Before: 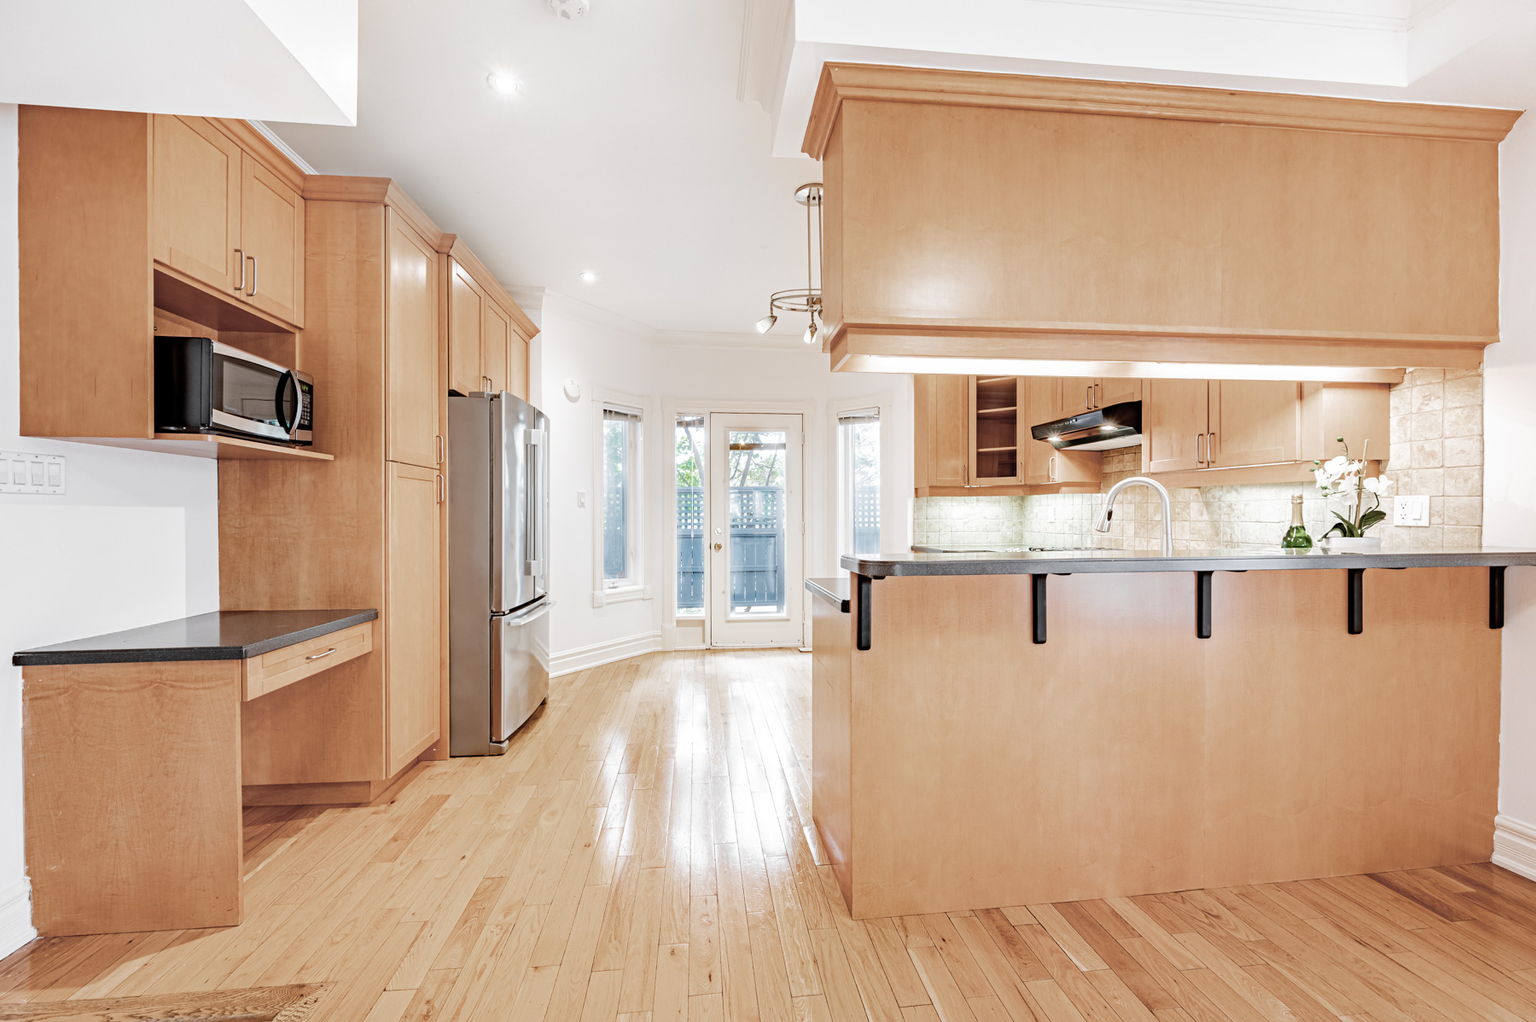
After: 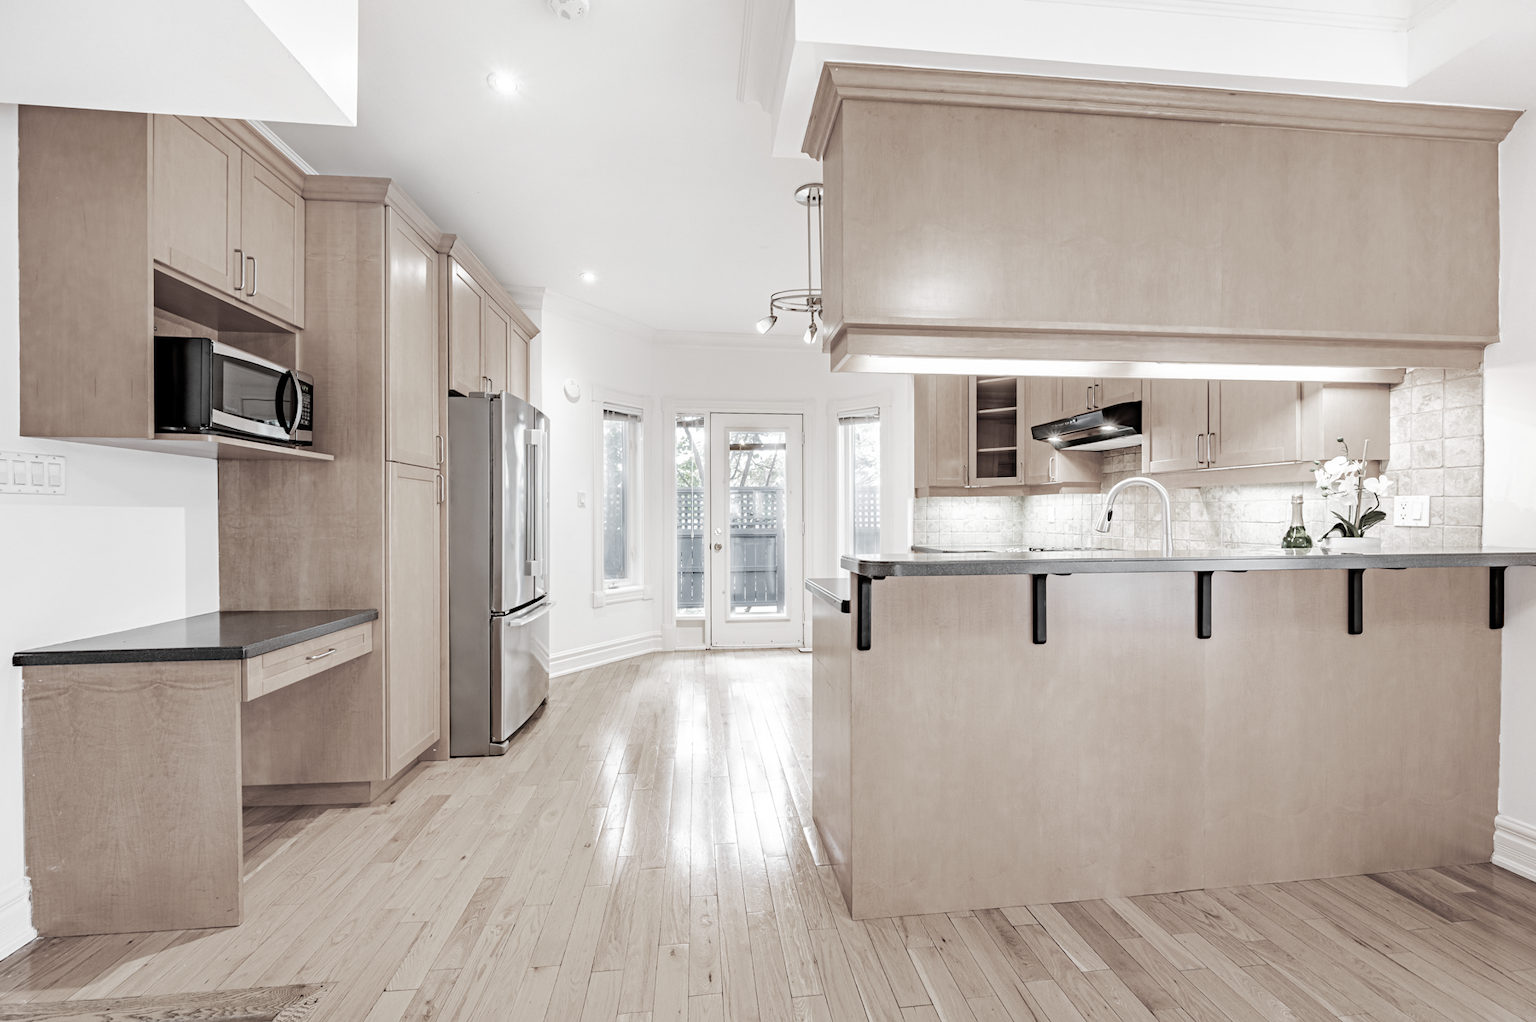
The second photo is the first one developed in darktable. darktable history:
color correction: highlights b* 0.008, saturation 0.313
